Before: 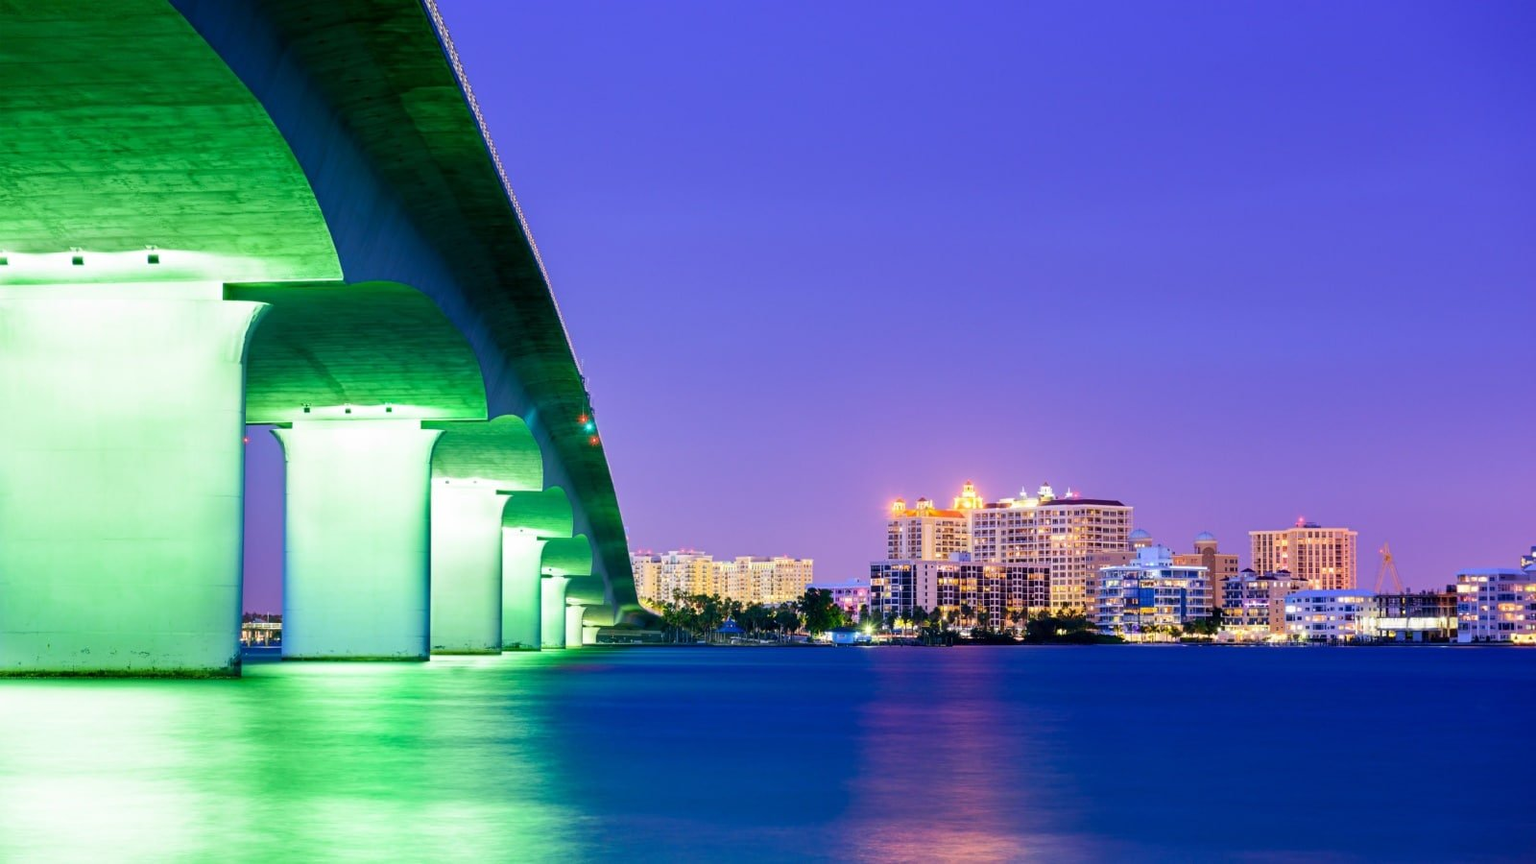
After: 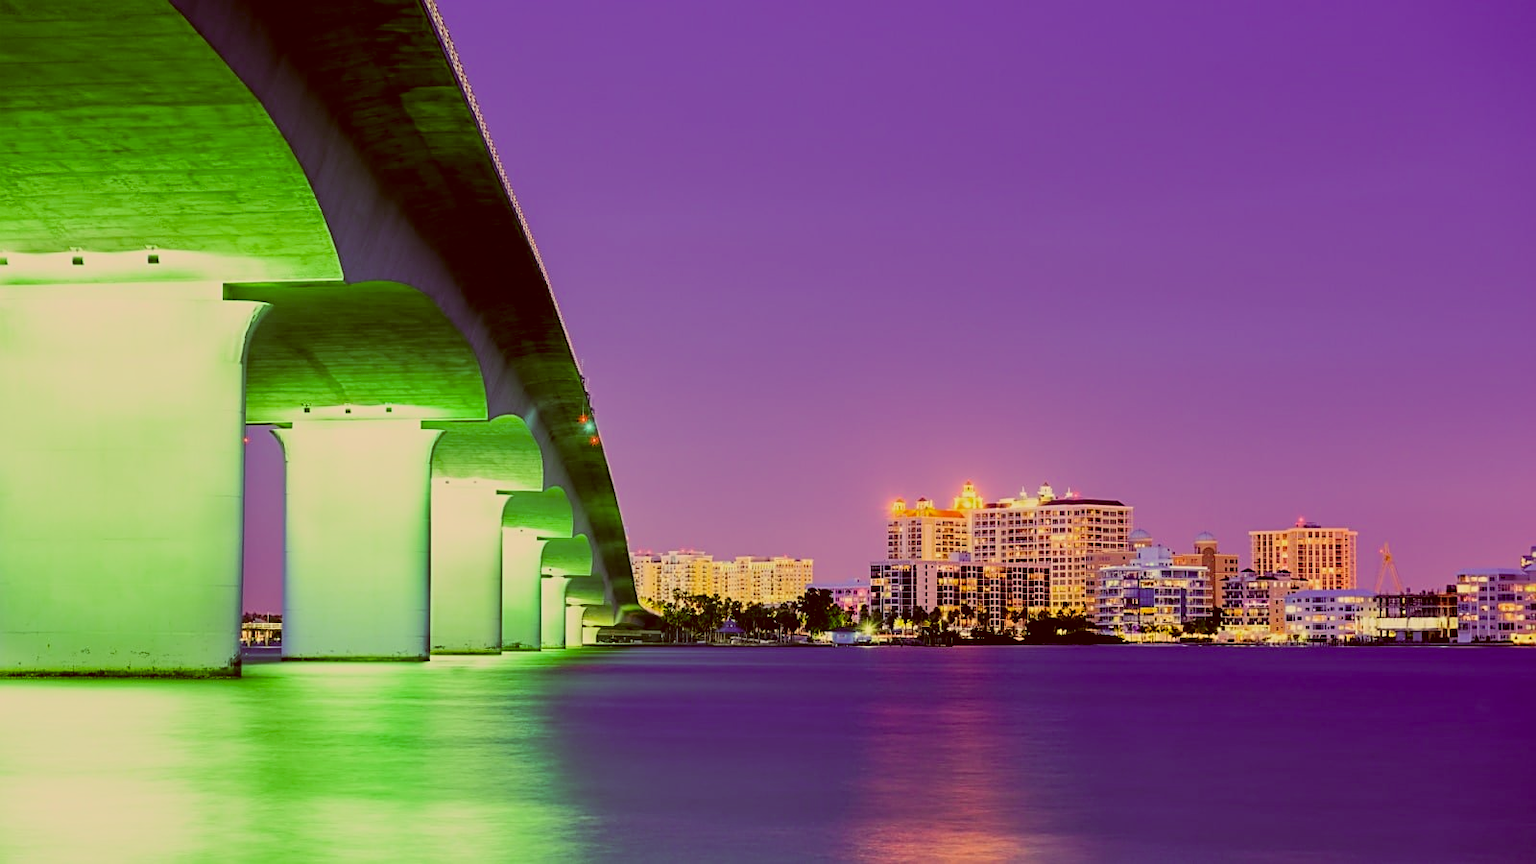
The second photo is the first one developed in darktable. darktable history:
sharpen: on, module defaults
filmic rgb: black relative exposure -7.65 EV, white relative exposure 4.56 EV, hardness 3.61, contrast 0.999, color science v6 (2022)
color correction: highlights a* 1.09, highlights b* 23.66, shadows a* 15.92, shadows b* 24.29
